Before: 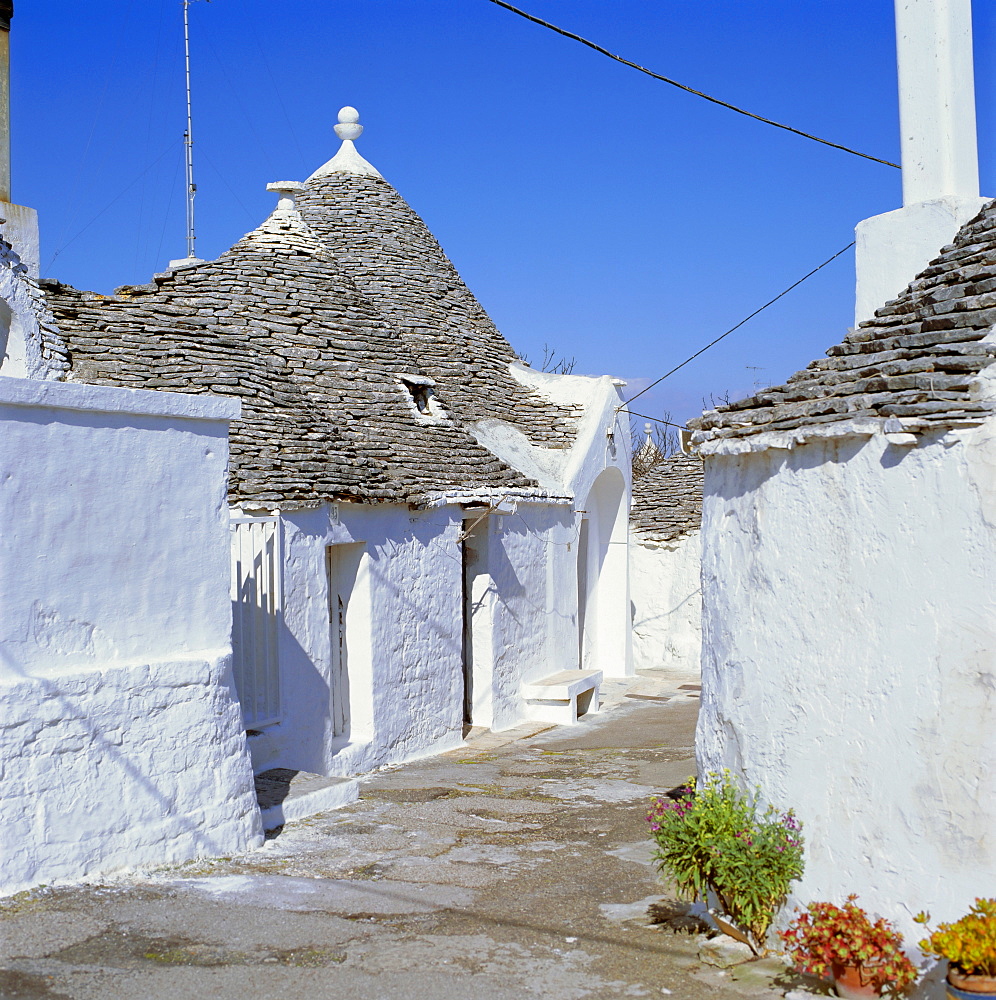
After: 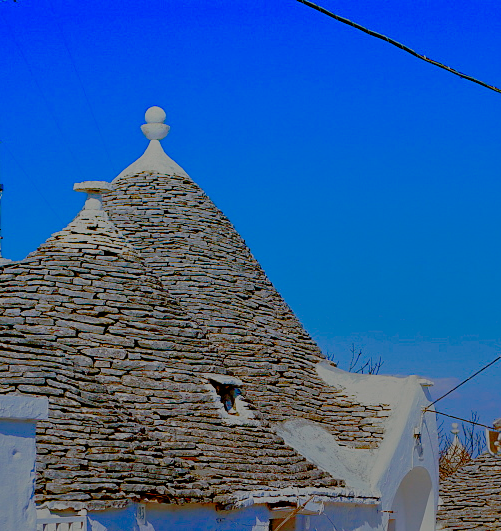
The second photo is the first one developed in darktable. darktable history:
crop: left 19.422%, right 30.211%, bottom 46.834%
color balance rgb: perceptual saturation grading › global saturation 20%, perceptual saturation grading › highlights -25.04%, perceptual saturation grading › shadows 49.662%, perceptual brilliance grading › global brilliance -47.874%, global vibrance 50.164%
exposure: black level correction 0, exposure 0.894 EV, compensate highlight preservation false
base curve: curves: ch0 [(0, 0) (0.028, 0.03) (0.121, 0.232) (0.46, 0.748) (0.859, 0.968) (1, 1)], preserve colors none
shadows and highlights: shadows color adjustment 97.67%, soften with gaussian
tone curve: curves: ch0 [(0, 0) (0.91, 0.76) (0.997, 0.913)], color space Lab, independent channels, preserve colors none
